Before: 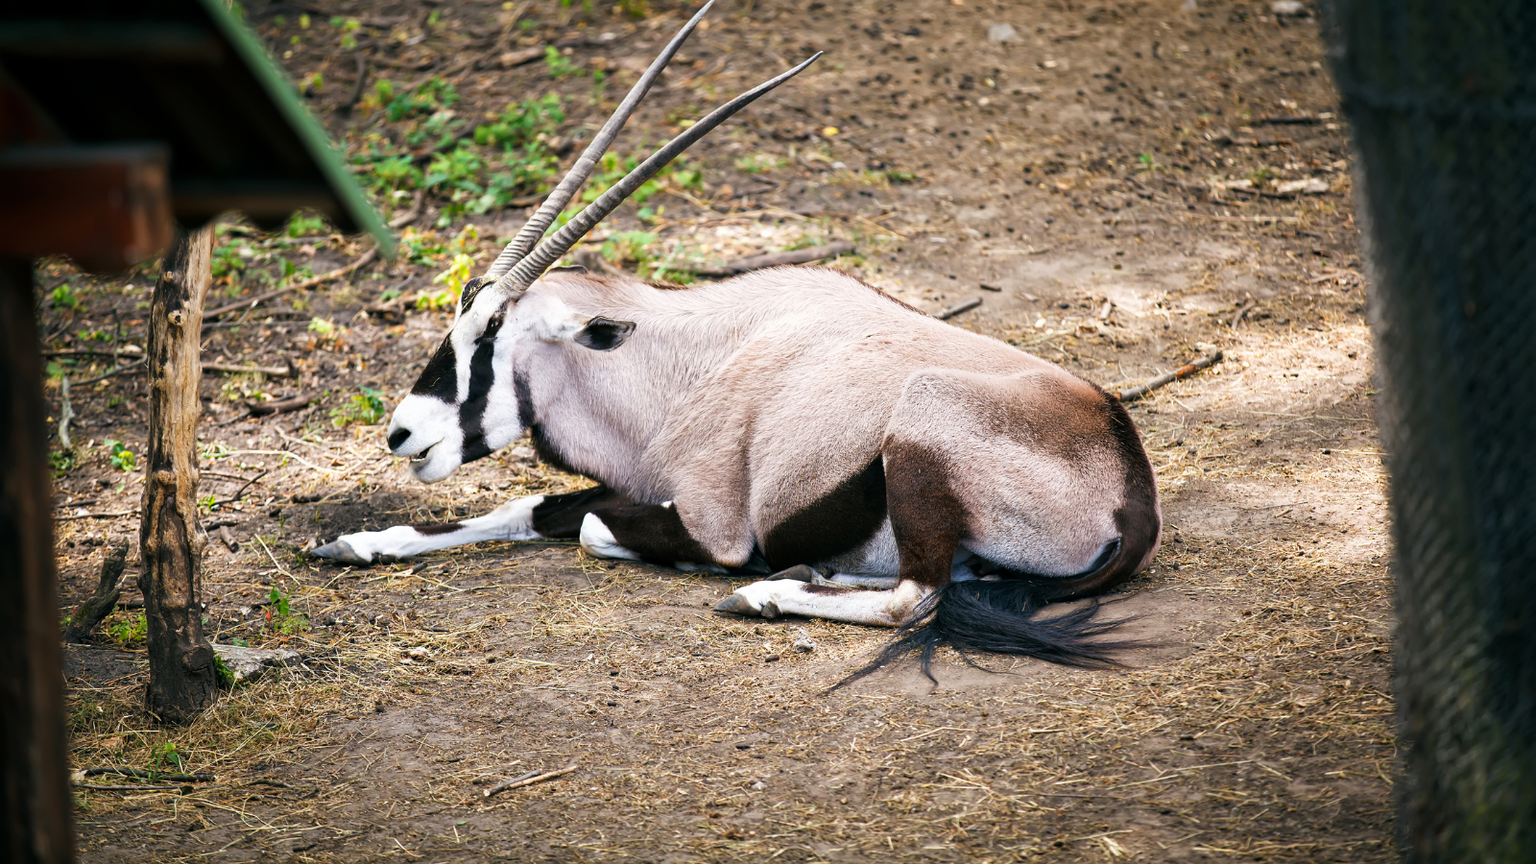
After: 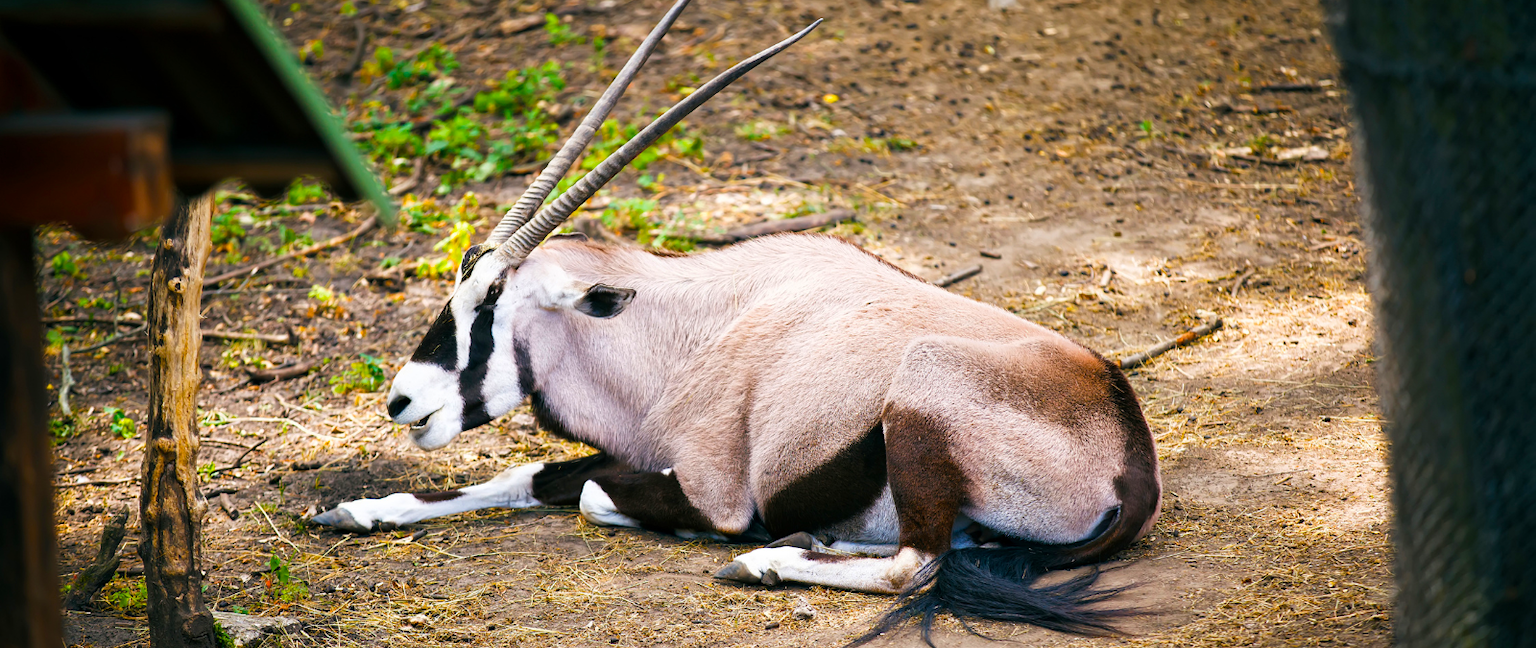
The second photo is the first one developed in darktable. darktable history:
color balance rgb: linear chroma grading › global chroma 15%, perceptual saturation grading › global saturation 30%
crop: top 3.857%, bottom 21.132%
